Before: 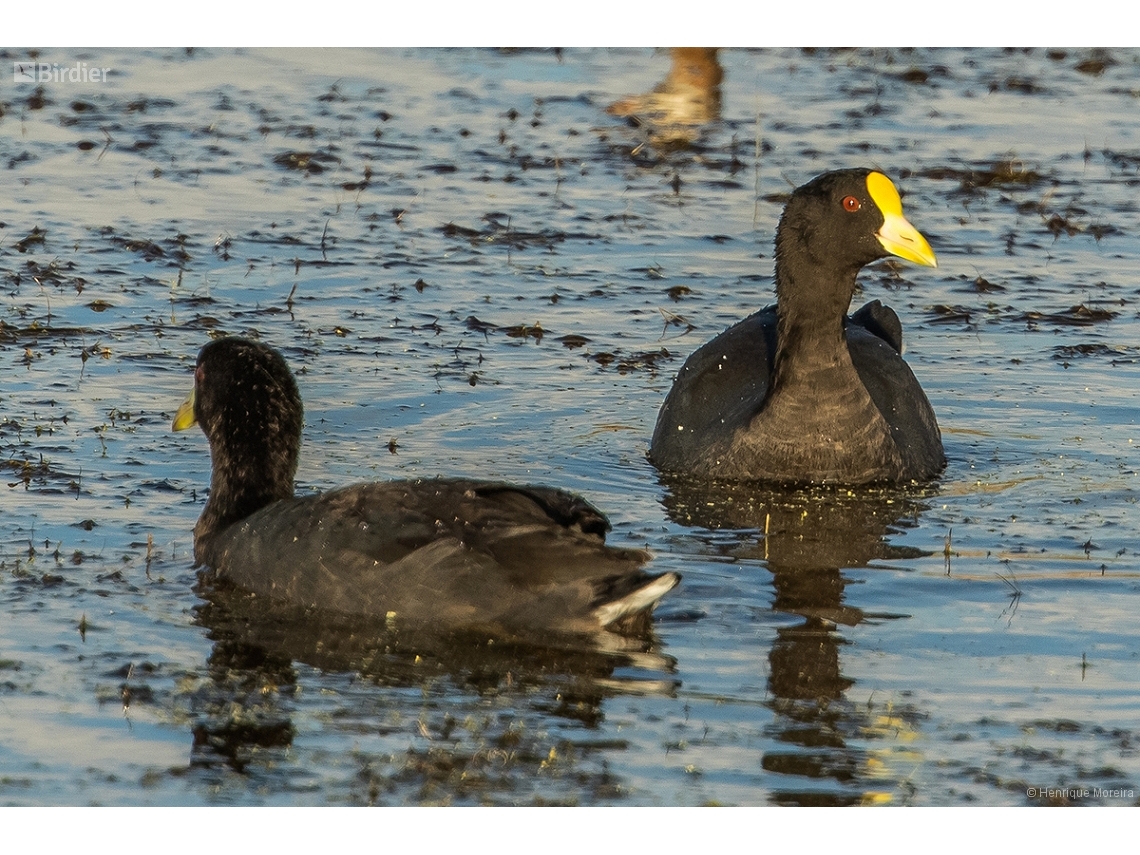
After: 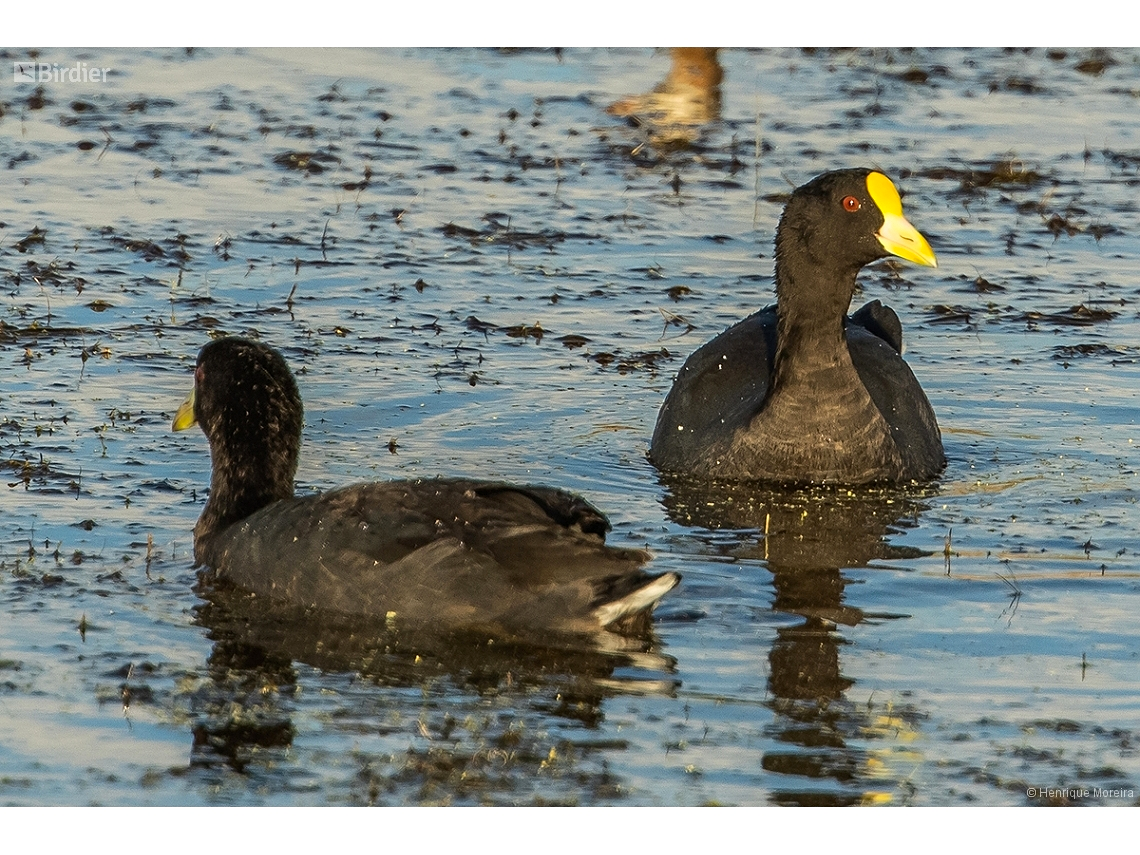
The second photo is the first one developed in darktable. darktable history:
contrast brightness saturation: contrast 0.1, brightness 0.03, saturation 0.09
sharpen: amount 0.2
